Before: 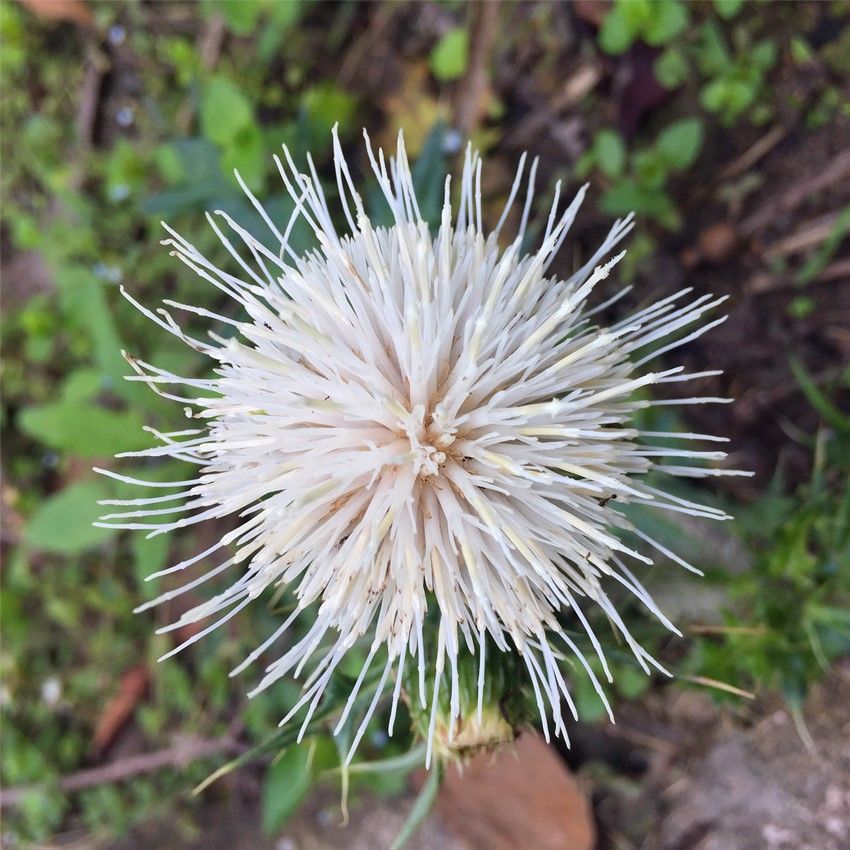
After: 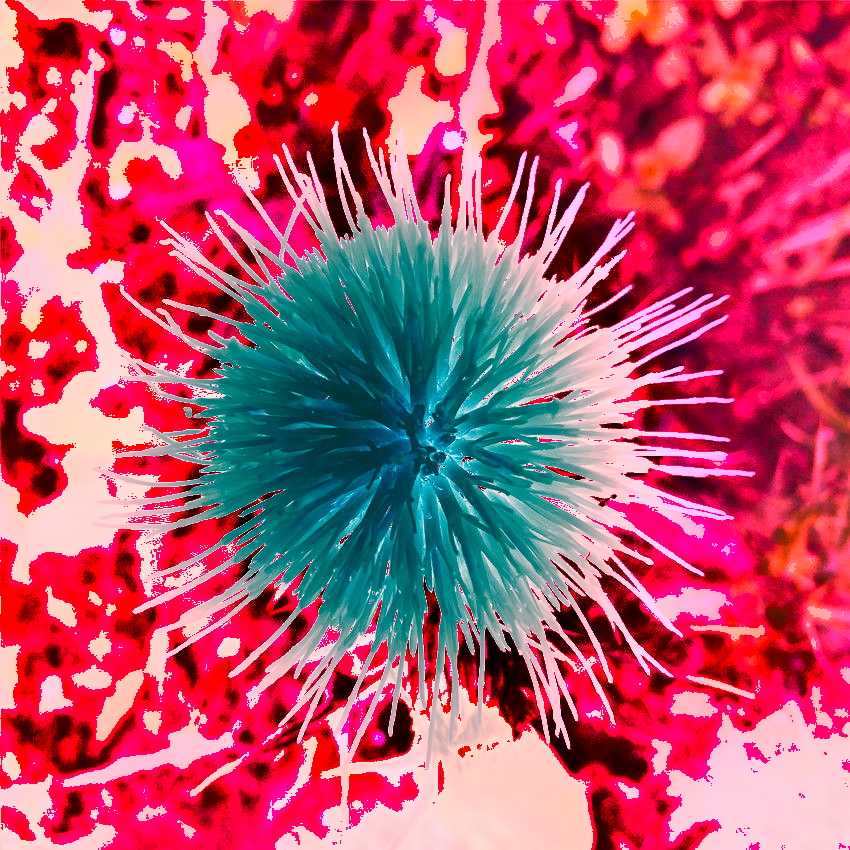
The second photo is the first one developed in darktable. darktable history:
white balance: red 4.26, blue 1.802
shadows and highlights: shadows 52.42, soften with gaussian
